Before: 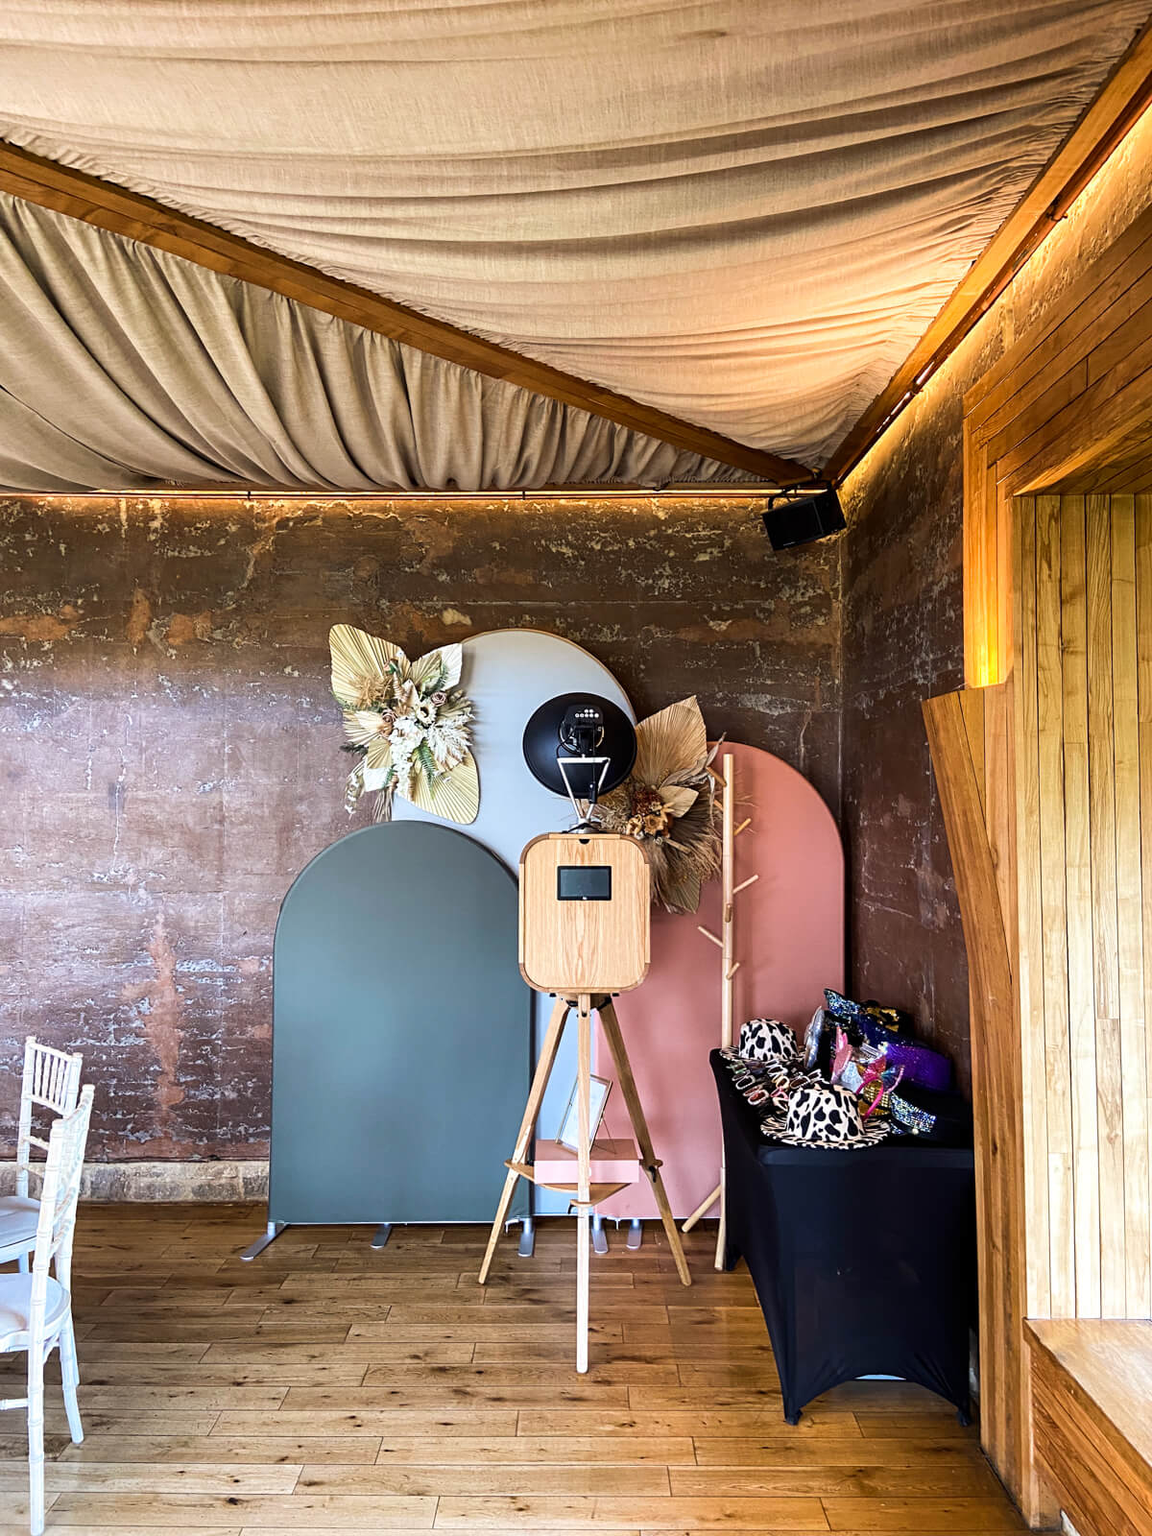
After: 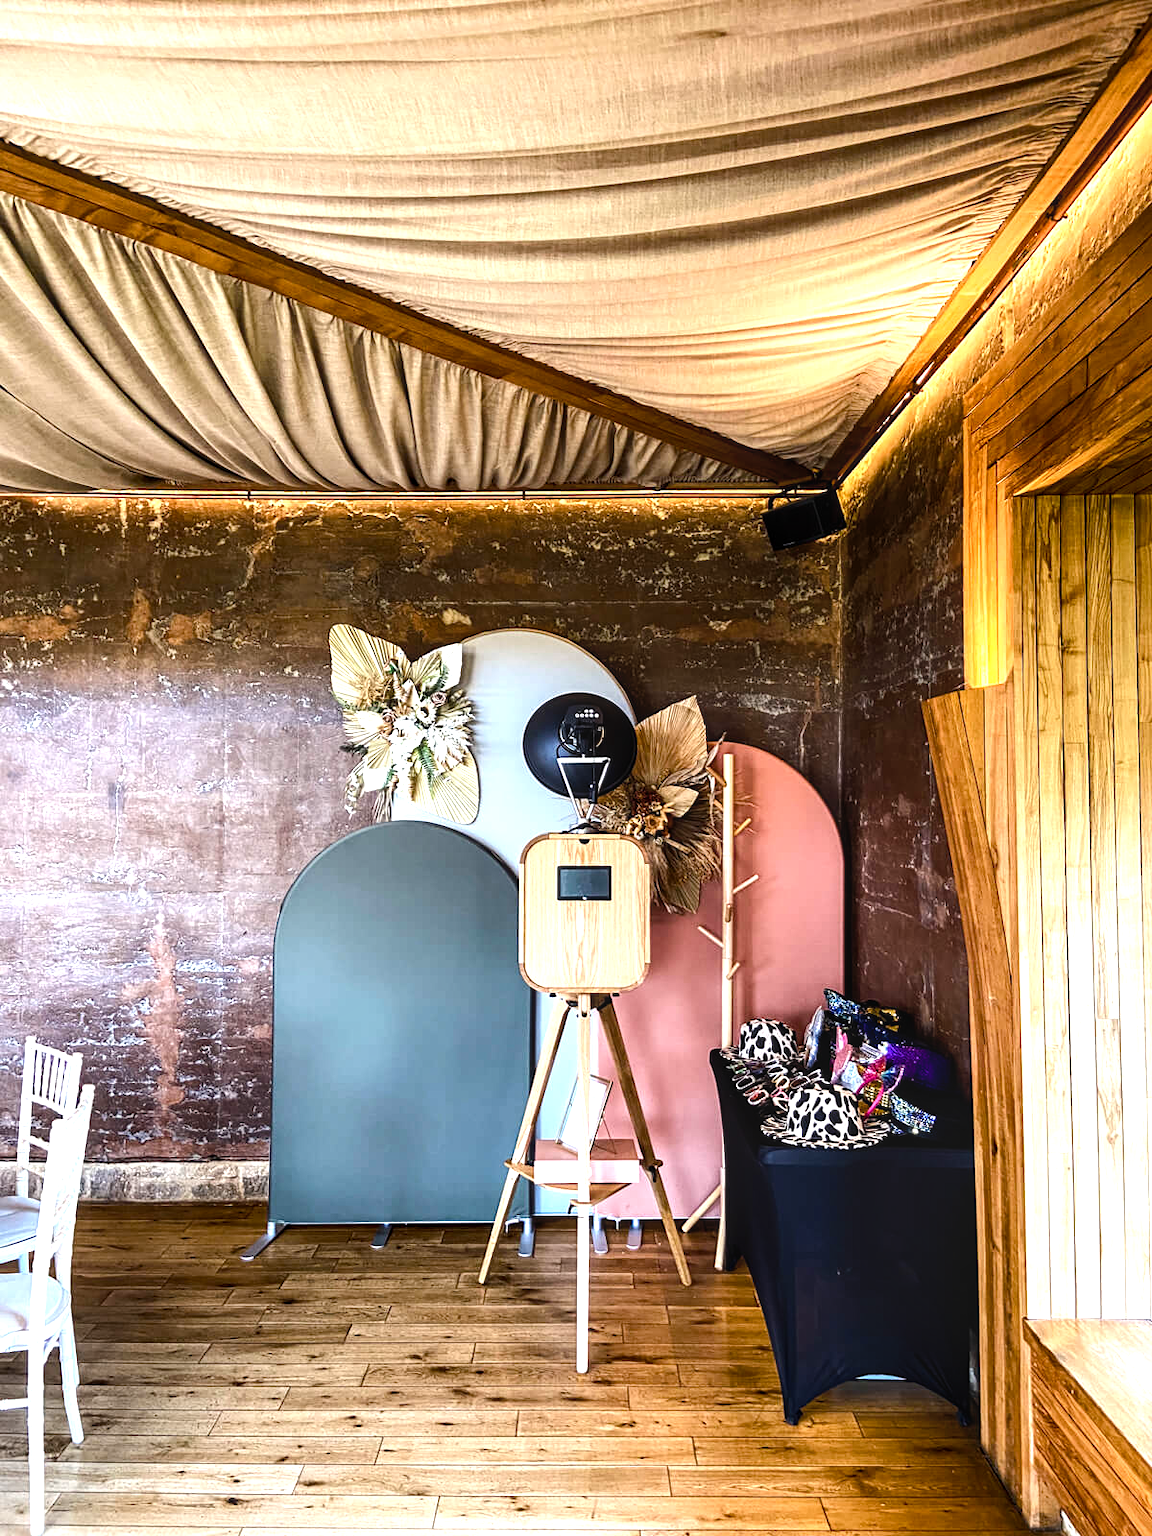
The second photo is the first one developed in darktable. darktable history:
color balance rgb: perceptual saturation grading › global saturation 20%, perceptual saturation grading › highlights -25%, perceptual saturation grading › shadows 25%
tone equalizer: -8 EV -0.75 EV, -7 EV -0.7 EV, -6 EV -0.6 EV, -5 EV -0.4 EV, -3 EV 0.4 EV, -2 EV 0.6 EV, -1 EV 0.7 EV, +0 EV 0.75 EV, edges refinement/feathering 500, mask exposure compensation -1.57 EV, preserve details no
local contrast: on, module defaults
